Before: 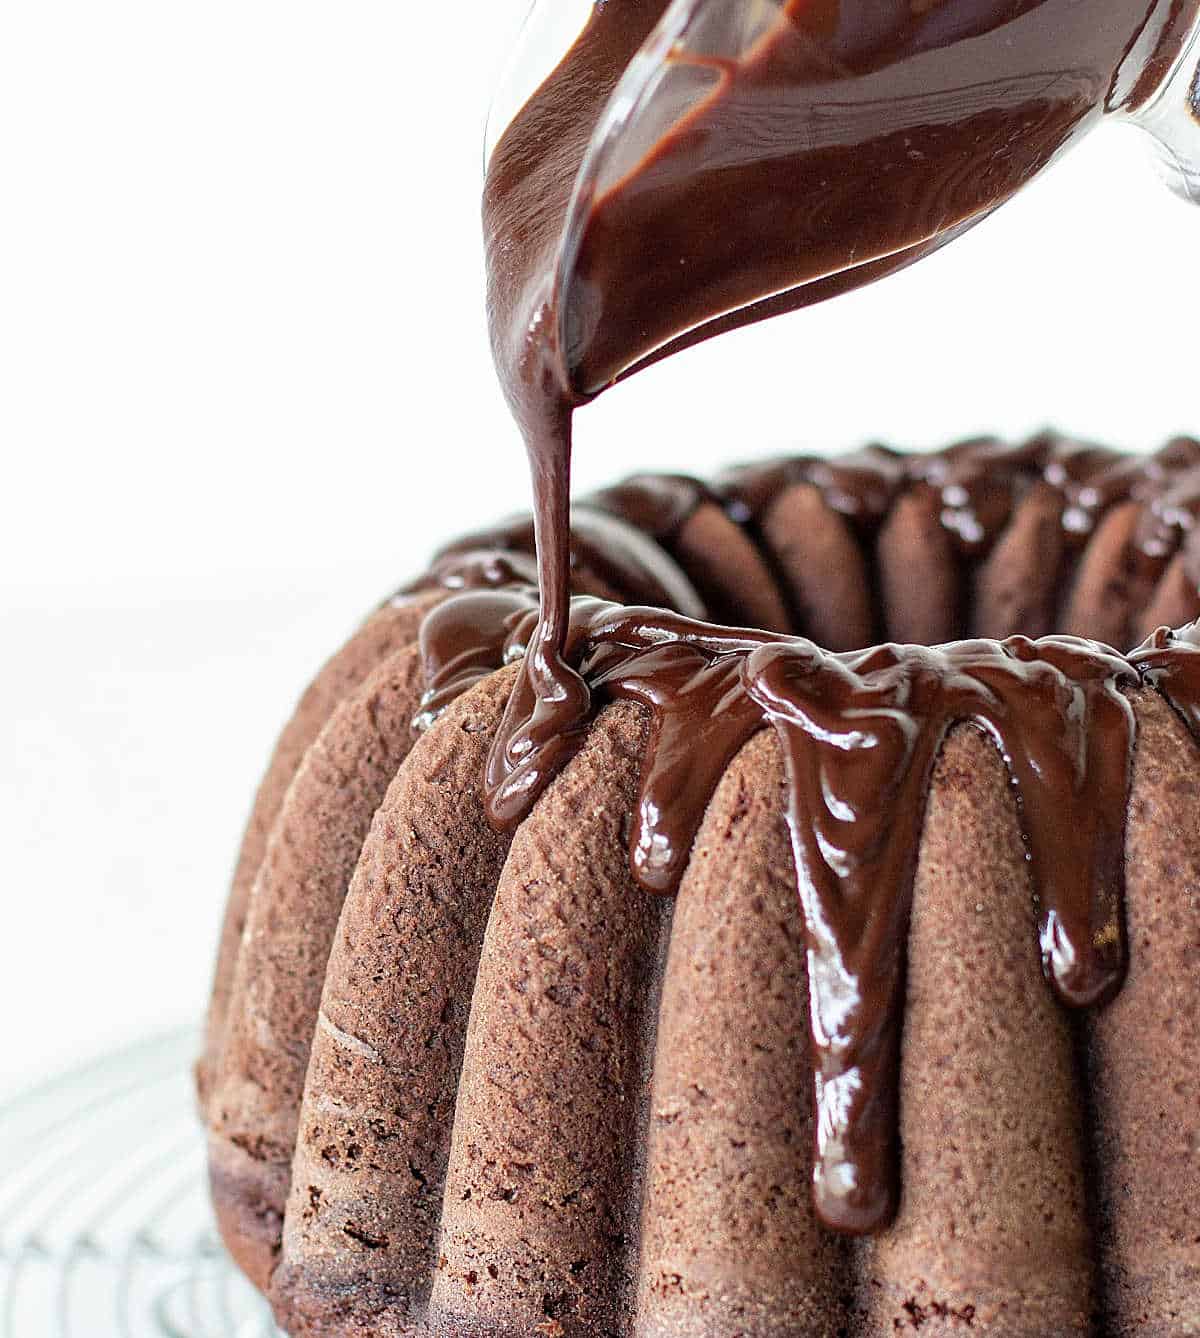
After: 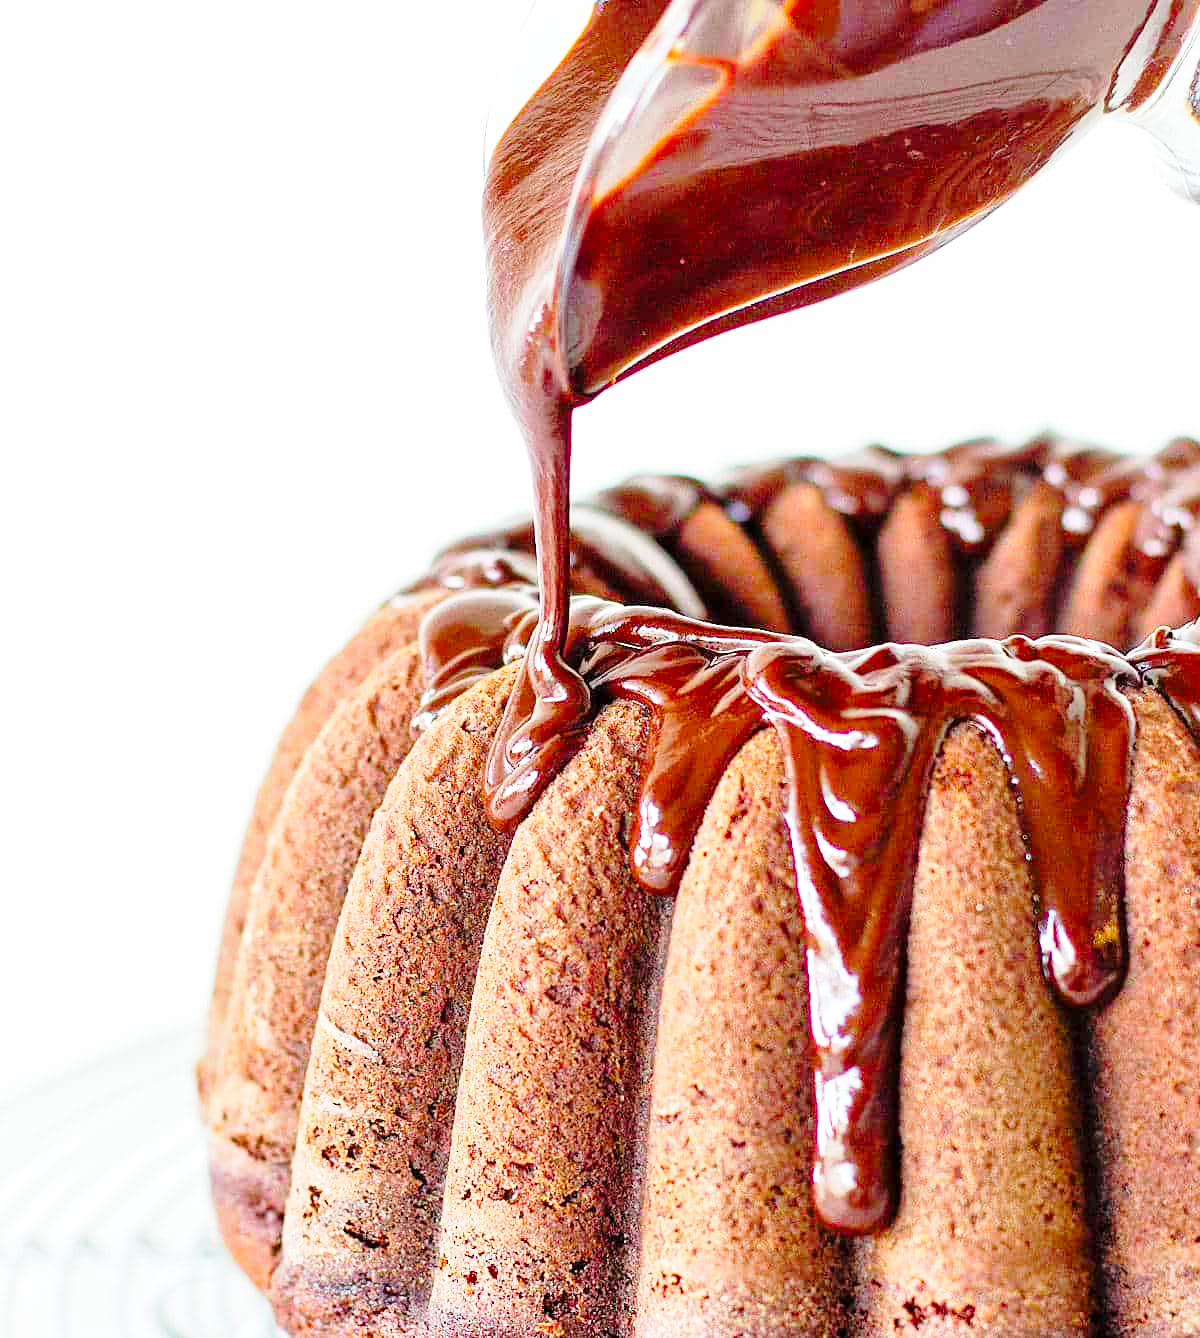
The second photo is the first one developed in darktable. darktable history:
tone equalizer: -8 EV 1 EV, -7 EV 1 EV, -6 EV 1 EV, -5 EV 1 EV, -4 EV 1 EV, -3 EV 0.75 EV, -2 EV 0.5 EV, -1 EV 0.25 EV
base curve: curves: ch0 [(0, 0) (0.028, 0.03) (0.121, 0.232) (0.46, 0.748) (0.859, 0.968) (1, 1)], preserve colors none
color balance rgb: linear chroma grading › global chroma 15%, perceptual saturation grading › global saturation 30%
